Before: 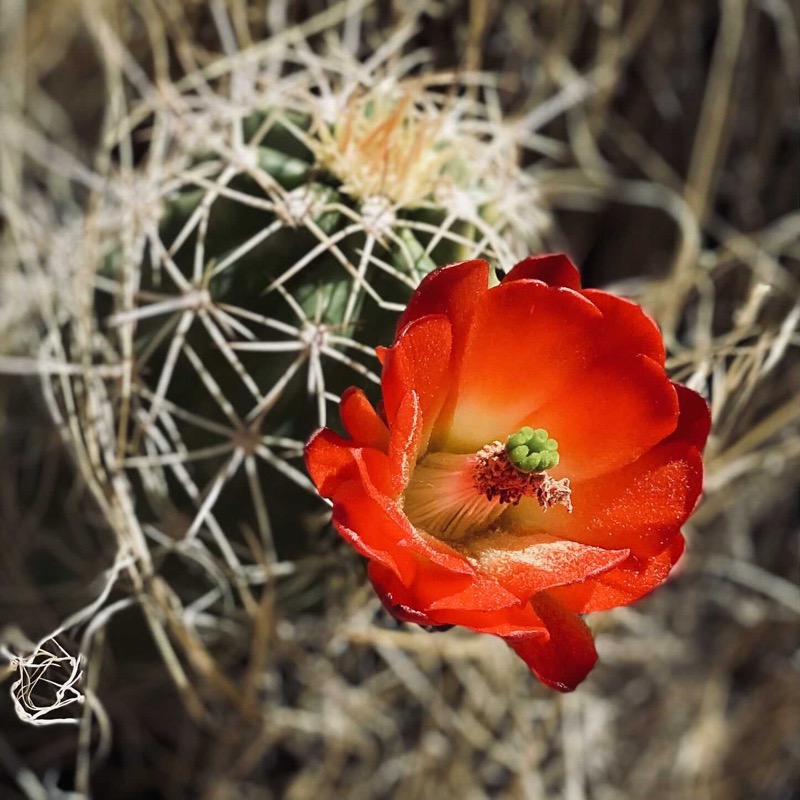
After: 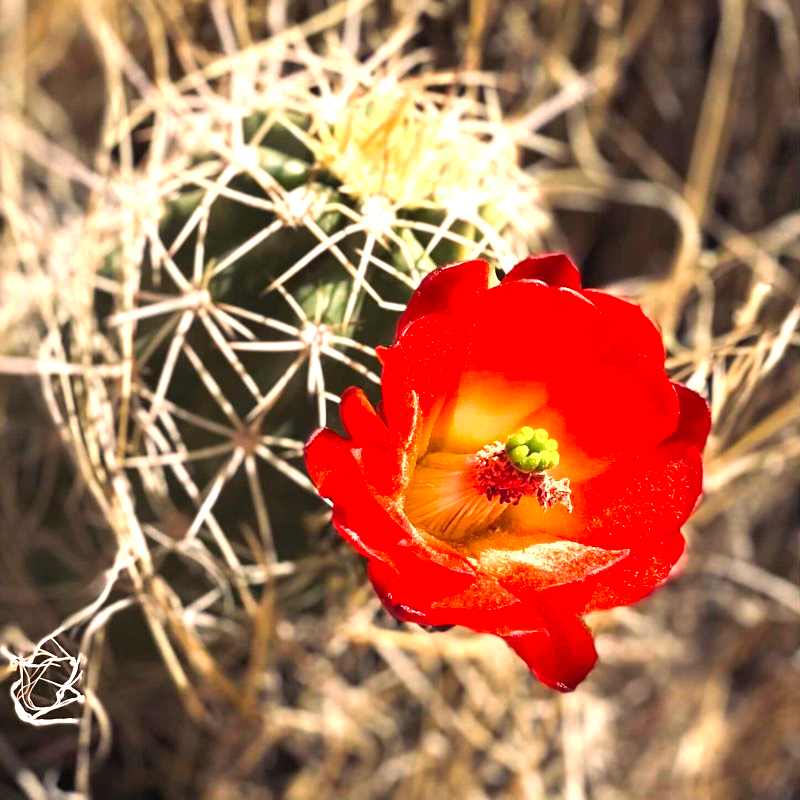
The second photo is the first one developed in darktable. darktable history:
color correction: highlights a* 11.7, highlights b* 11.64
exposure: black level correction 0, exposure 1.106 EV, compensate exposure bias true, compensate highlight preservation false
